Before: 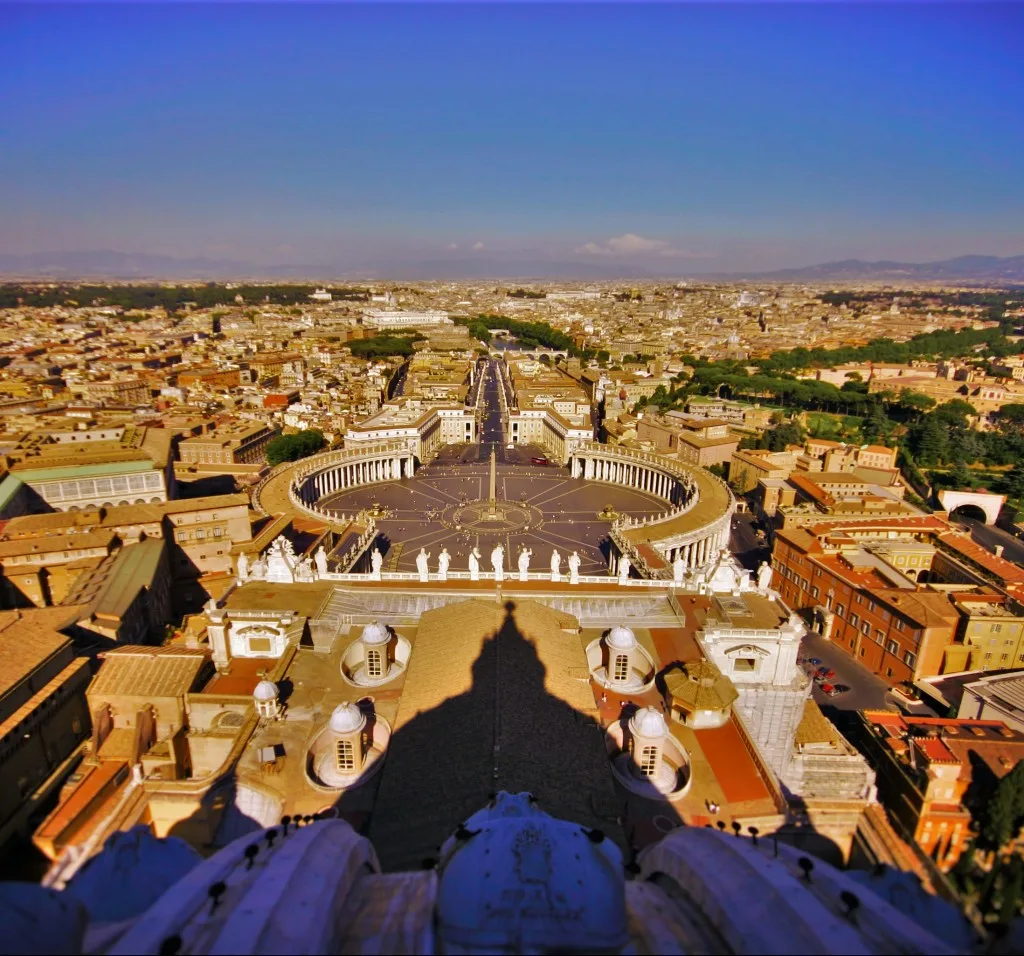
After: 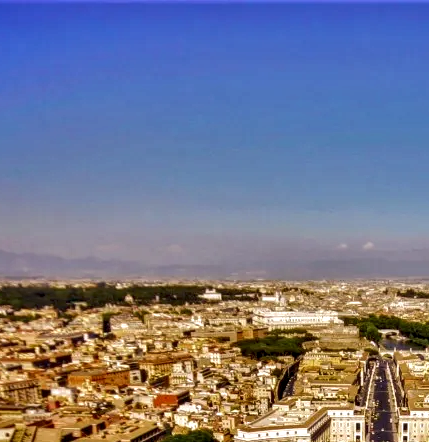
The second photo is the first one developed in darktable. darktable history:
crop and rotate: left 10.817%, top 0.062%, right 47.194%, bottom 53.626%
local contrast: highlights 79%, shadows 56%, detail 175%, midtone range 0.428
white balance: emerald 1
